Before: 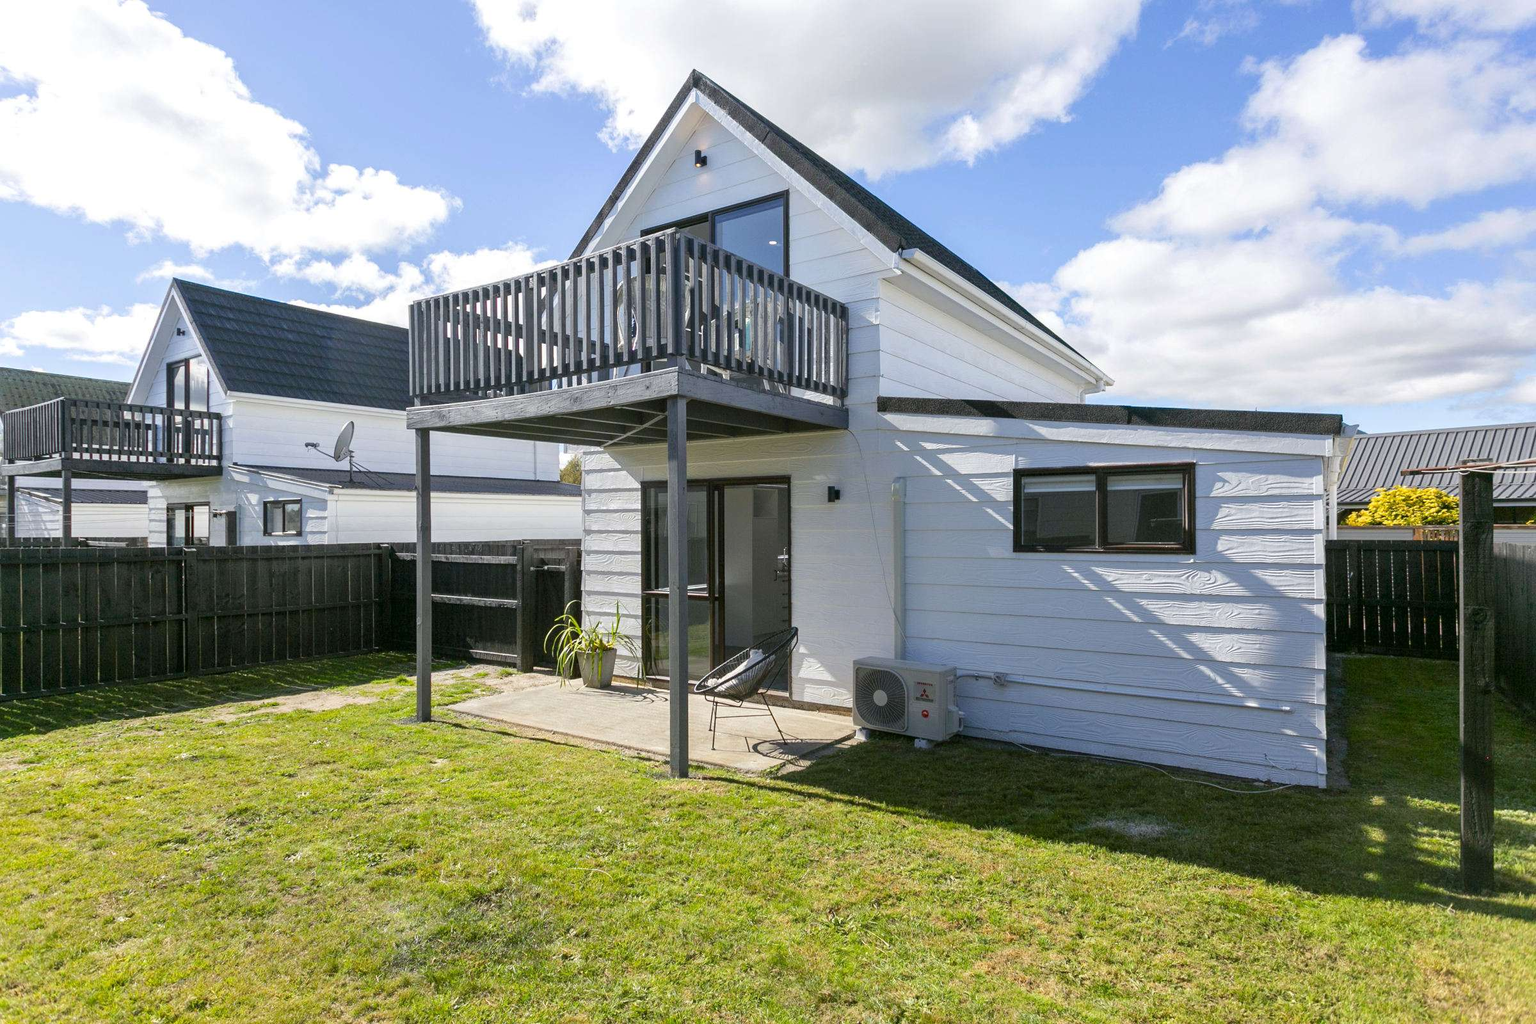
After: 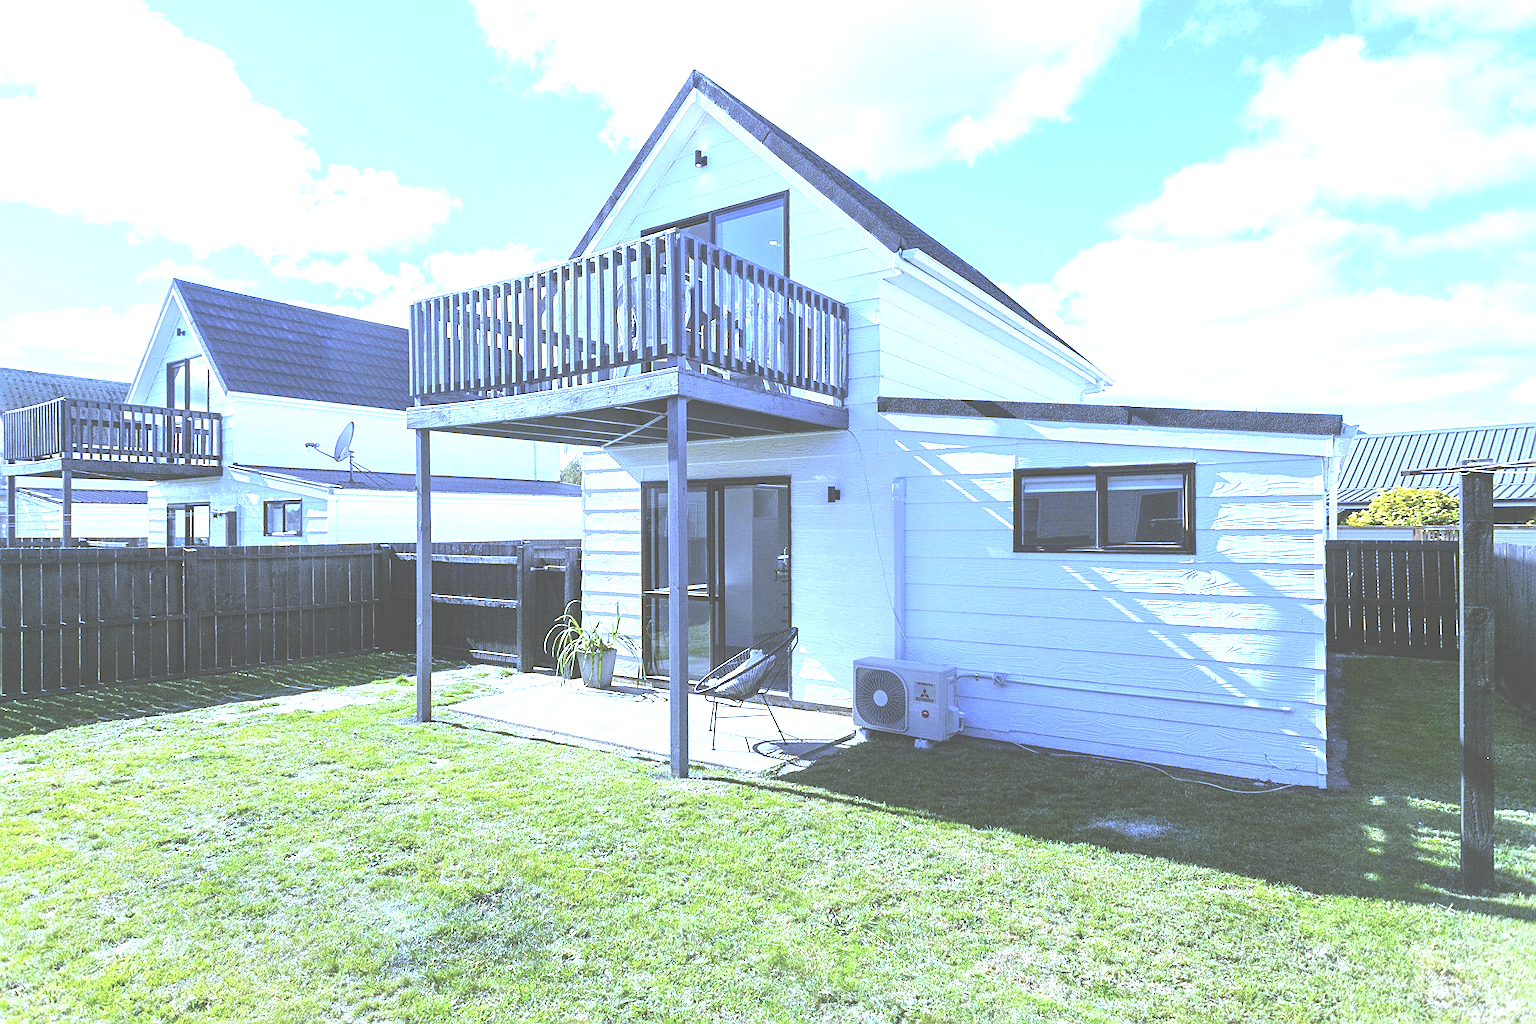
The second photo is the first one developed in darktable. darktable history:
white balance: red 0.766, blue 1.537
tone equalizer: -8 EV -0.75 EV, -7 EV -0.7 EV, -6 EV -0.6 EV, -5 EV -0.4 EV, -3 EV 0.4 EV, -2 EV 0.6 EV, -1 EV 0.7 EV, +0 EV 0.75 EV, edges refinement/feathering 500, mask exposure compensation -1.57 EV, preserve details no
sharpen: on, module defaults
exposure: black level correction -0.071, exposure 0.5 EV, compensate highlight preservation false
